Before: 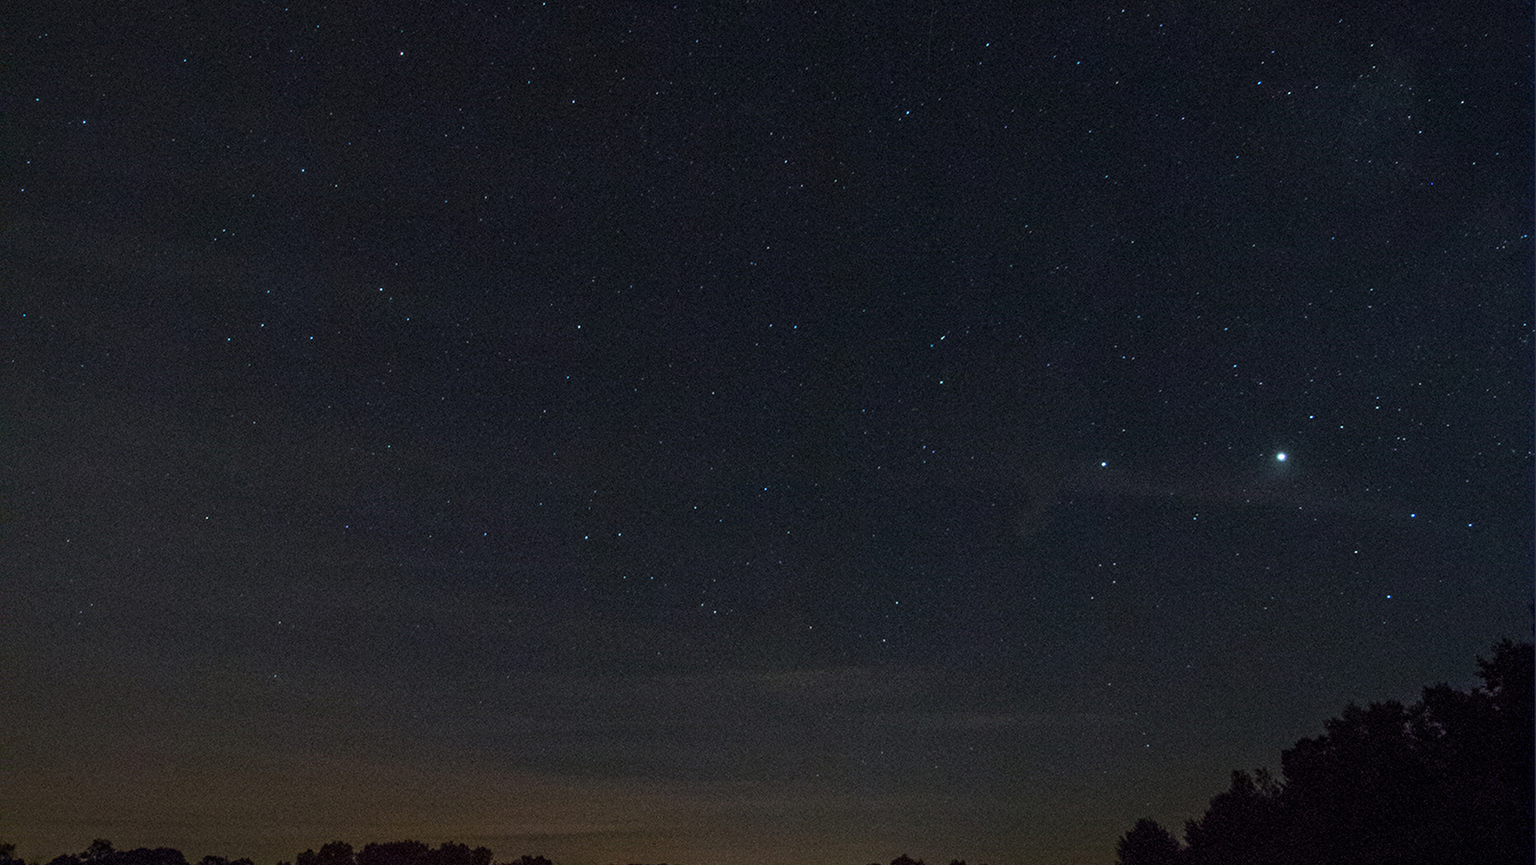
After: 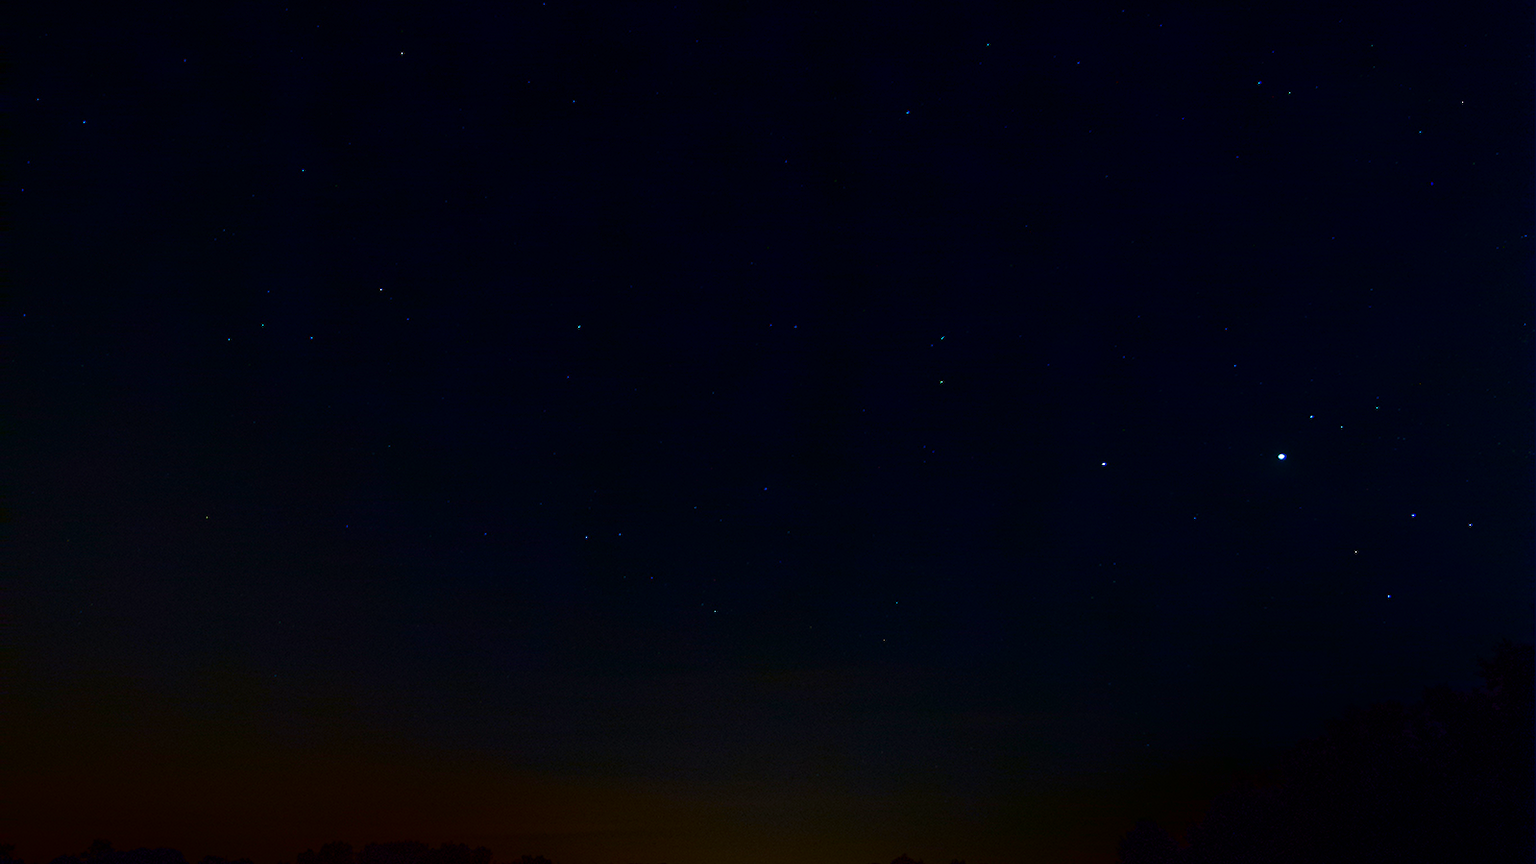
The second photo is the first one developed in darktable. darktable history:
color contrast: green-magenta contrast 0.8, blue-yellow contrast 1.1, unbound 0
shadows and highlights: shadows -88.03, highlights -35.45, shadows color adjustment 99.15%, highlights color adjustment 0%, soften with gaussian
